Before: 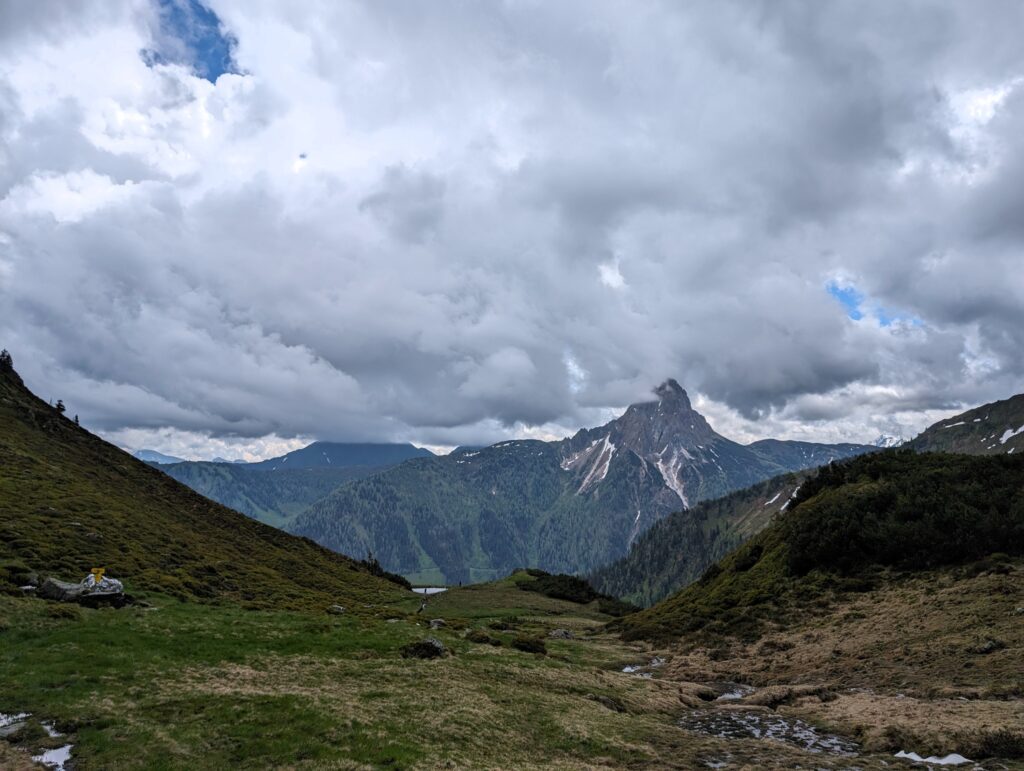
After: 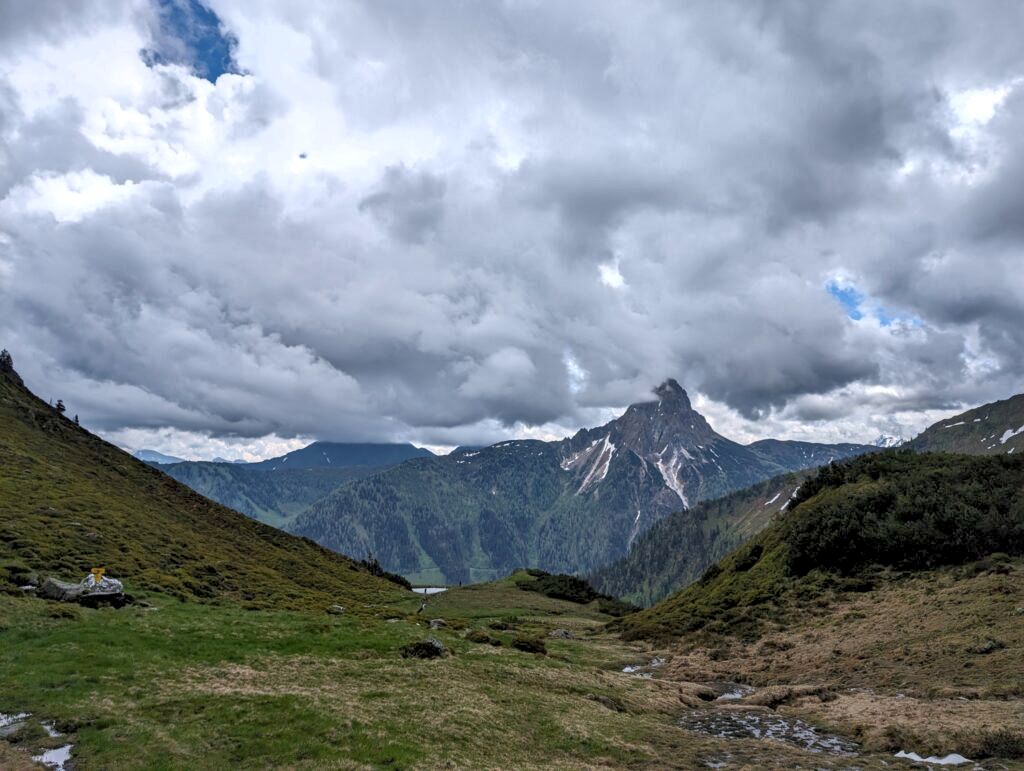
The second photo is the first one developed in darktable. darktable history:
local contrast: mode bilateral grid, contrast 25, coarseness 60, detail 151%, midtone range 0.2
rgb curve: curves: ch0 [(0, 0) (0.072, 0.166) (0.217, 0.293) (0.414, 0.42) (1, 1)], compensate middle gray true, preserve colors basic power
